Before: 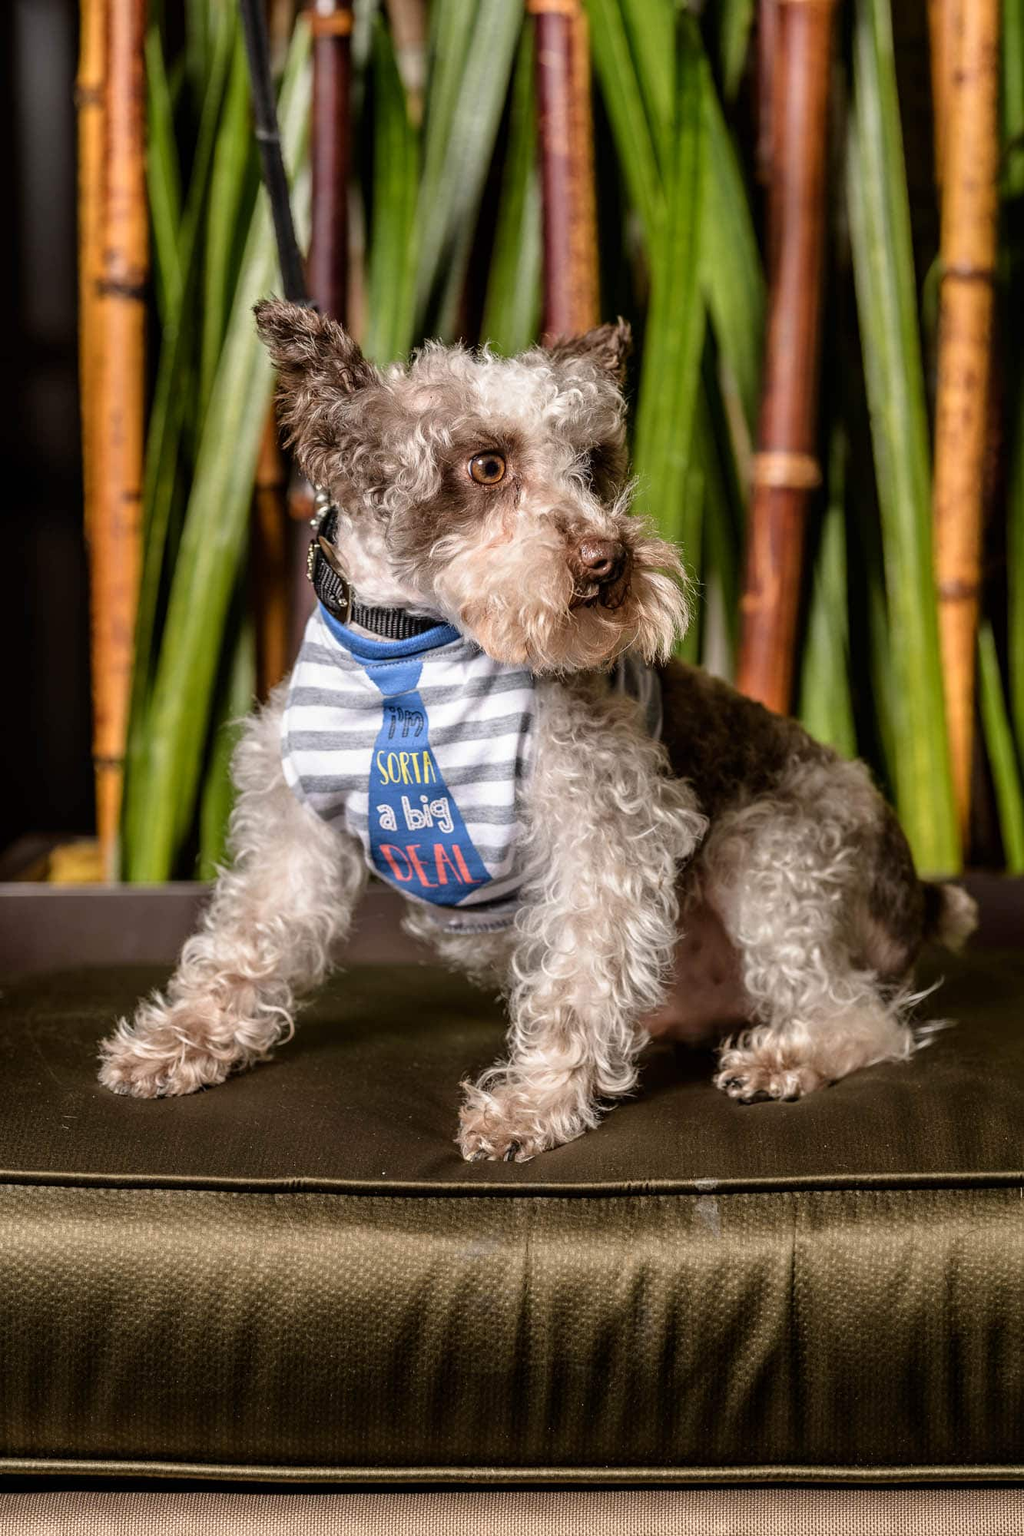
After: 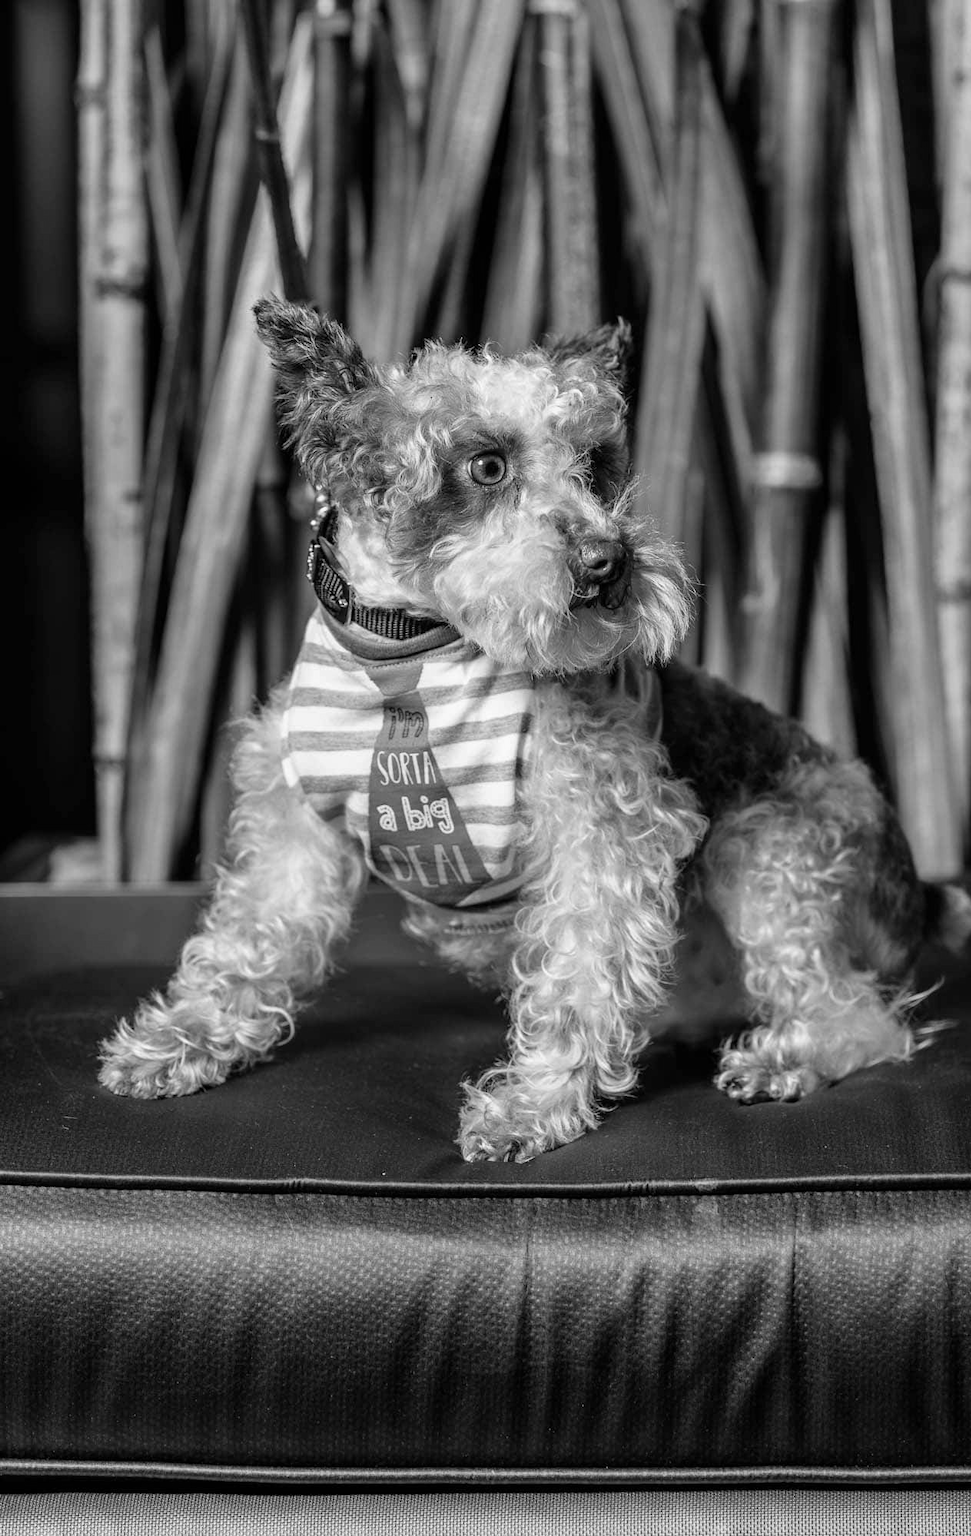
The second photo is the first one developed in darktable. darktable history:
crop and rotate: right 5.167%
monochrome: a -6.99, b 35.61, size 1.4
